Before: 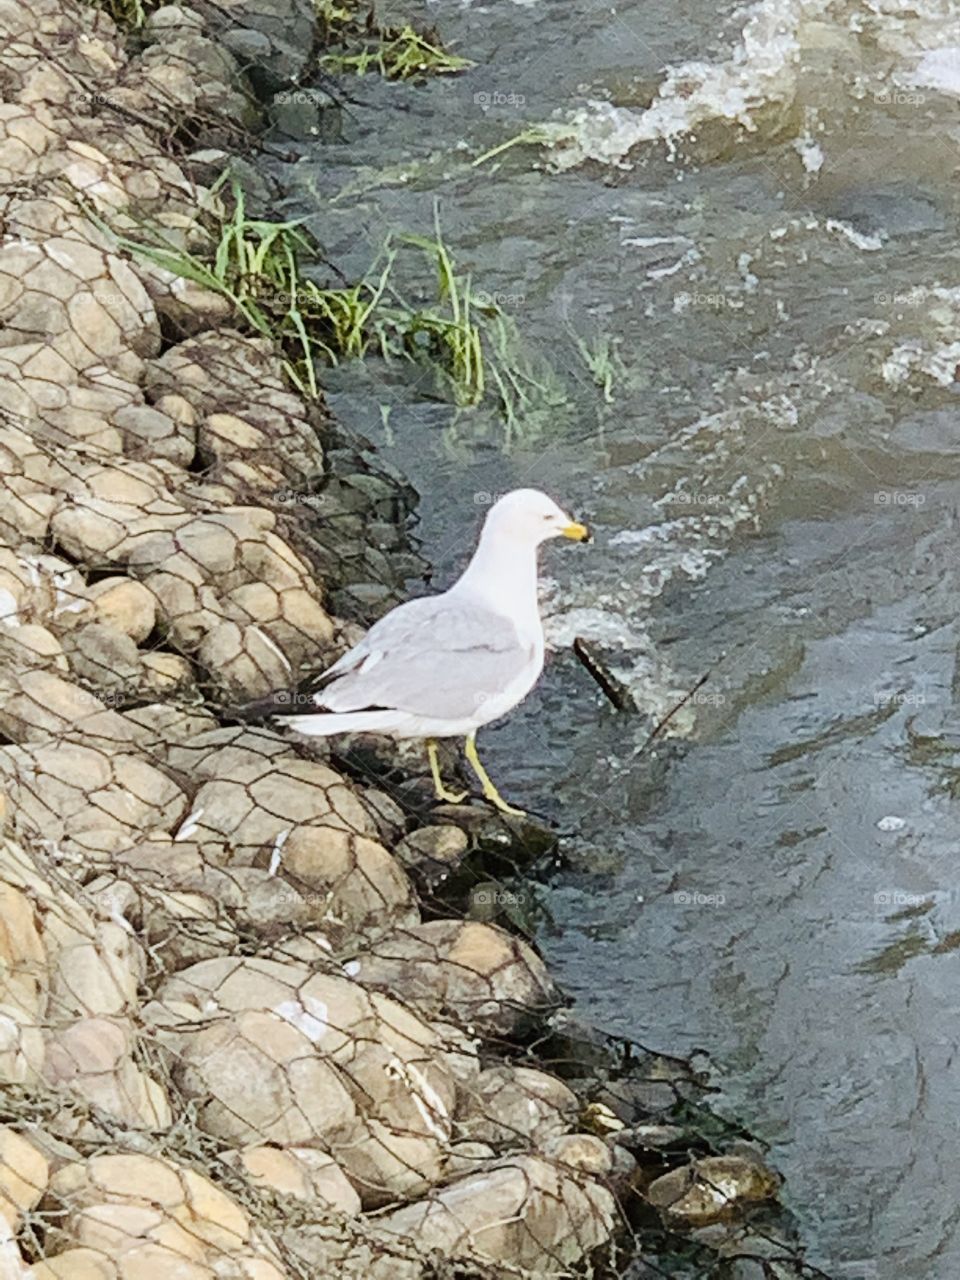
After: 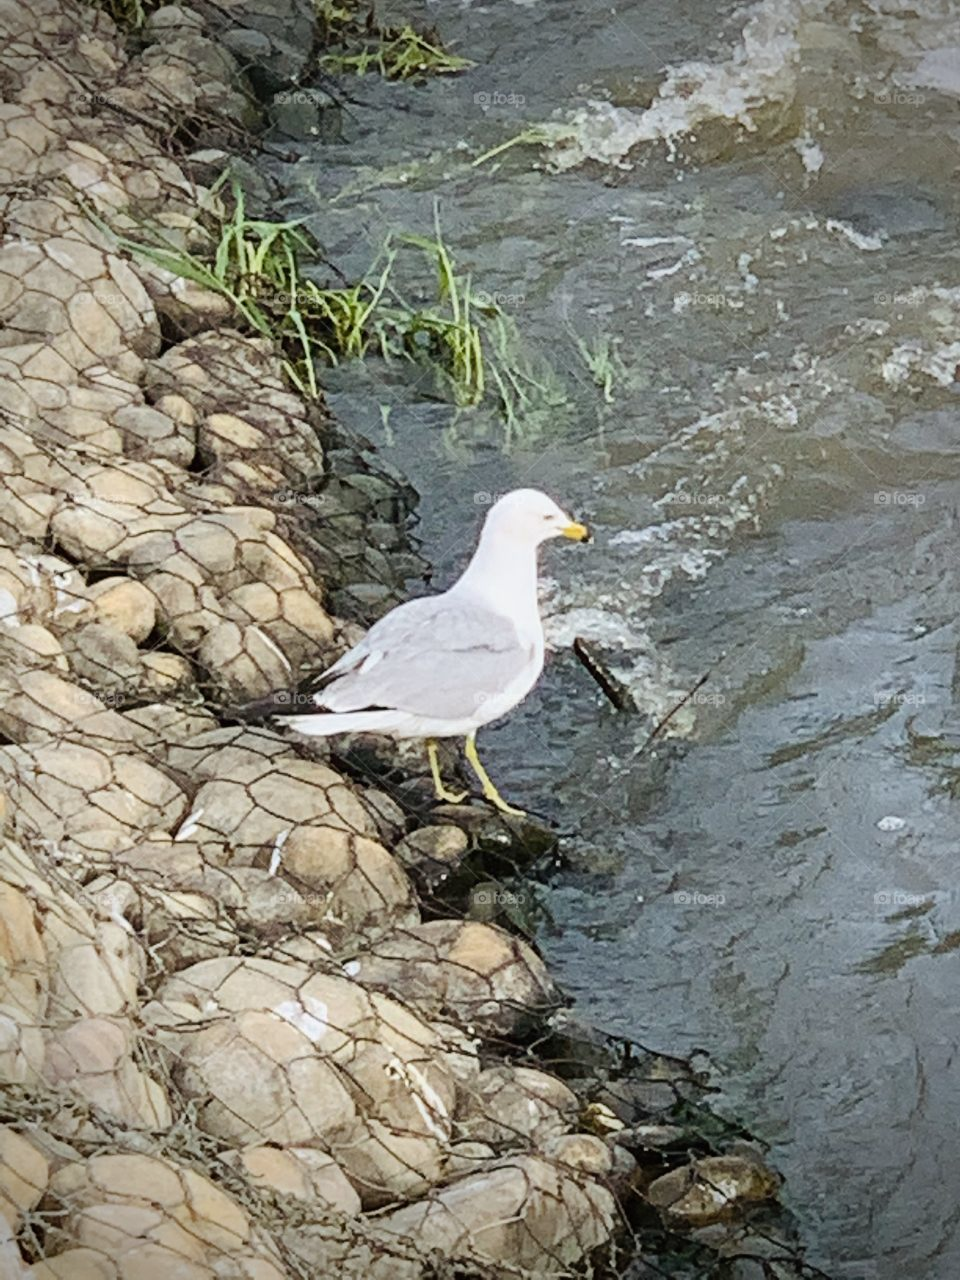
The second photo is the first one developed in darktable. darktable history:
vignetting: fall-off start 67.27%, brightness -0.57, saturation -0.003, width/height ratio 1.017, unbound false
